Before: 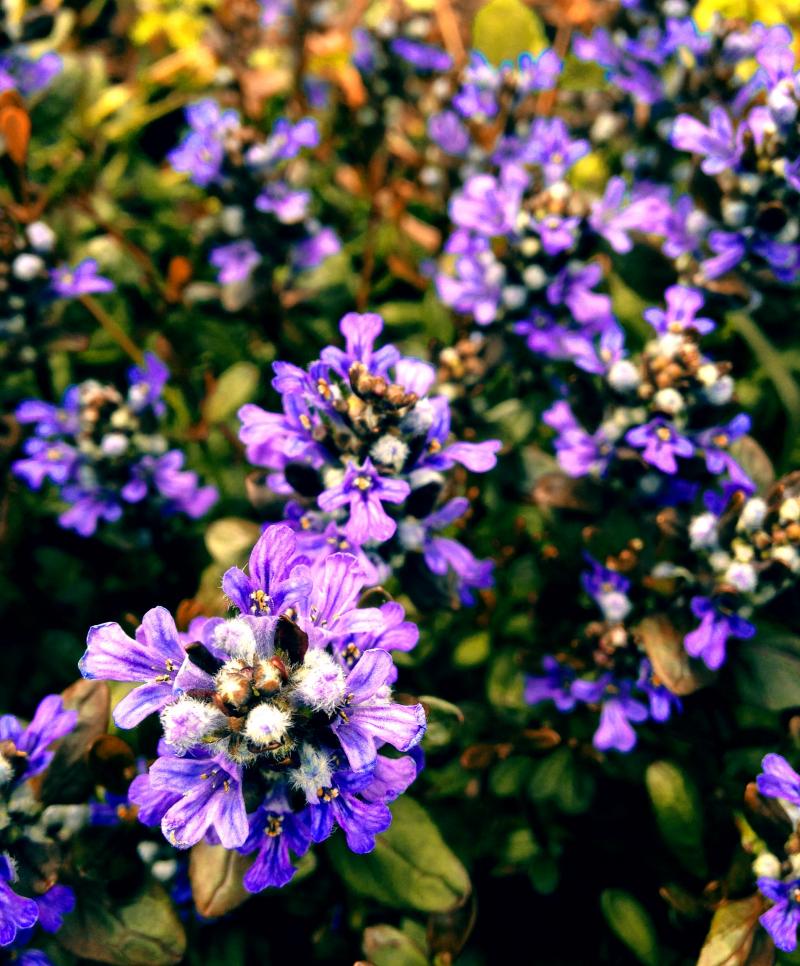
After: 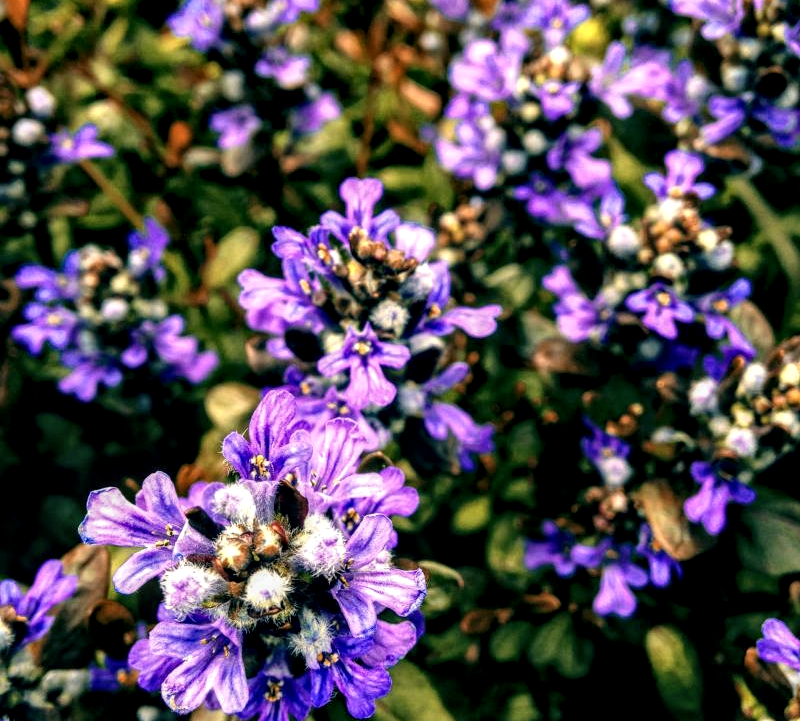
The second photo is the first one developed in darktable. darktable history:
crop: top 14.017%, bottom 11.29%
contrast brightness saturation: saturation -0.059
local contrast: highlights 22%, detail 150%
